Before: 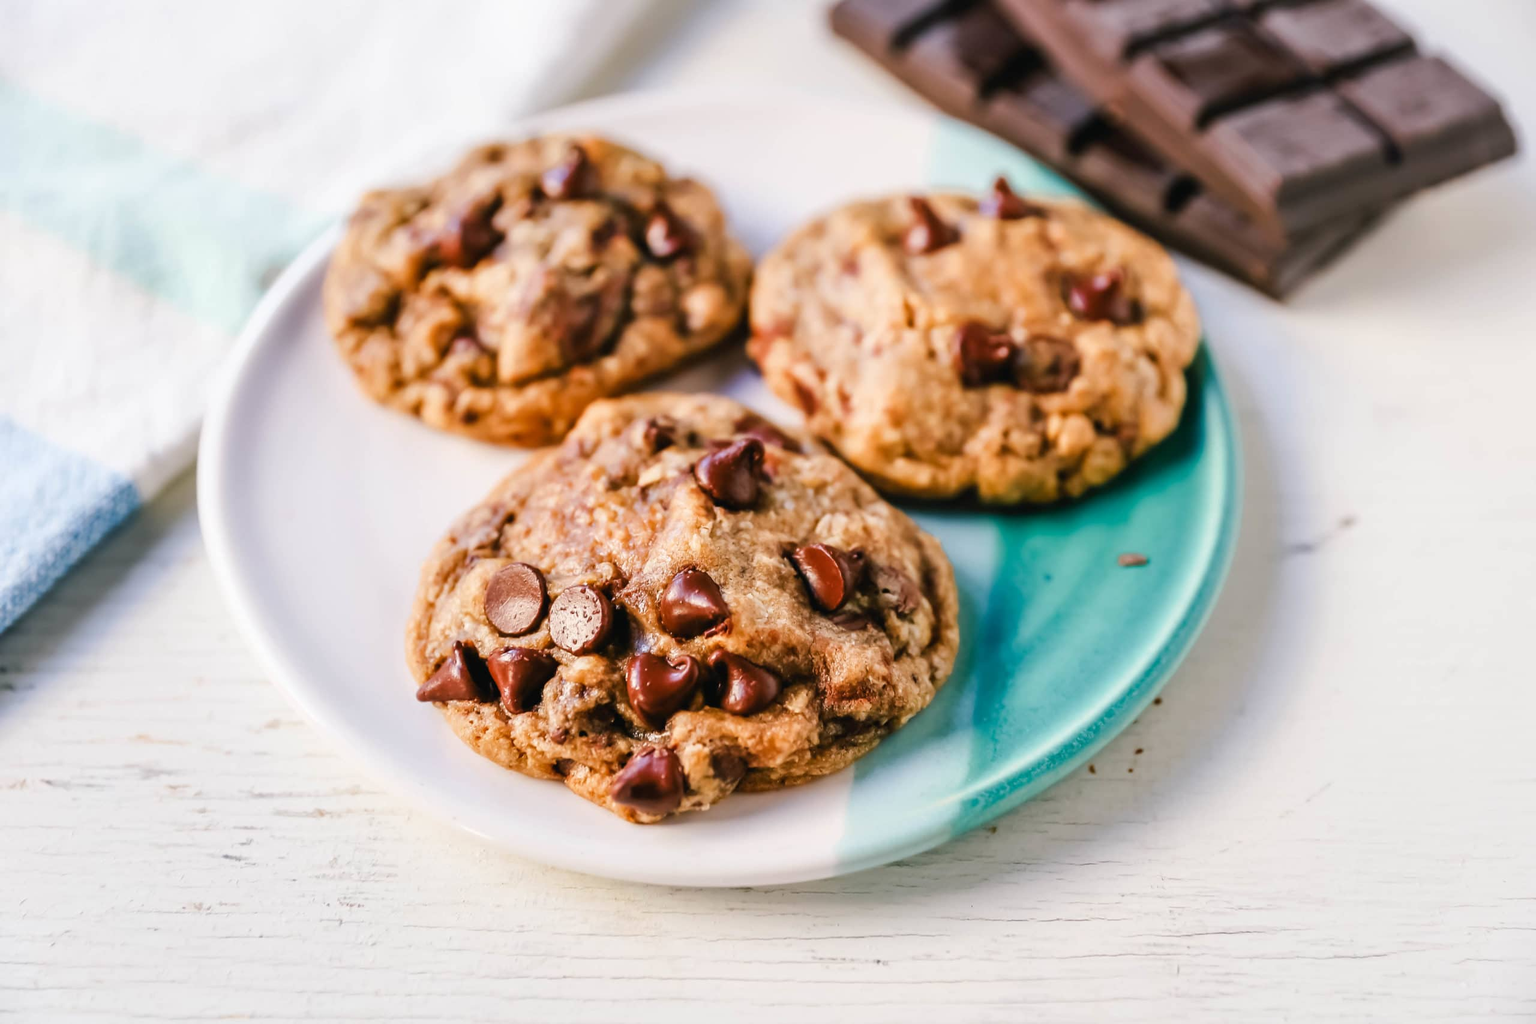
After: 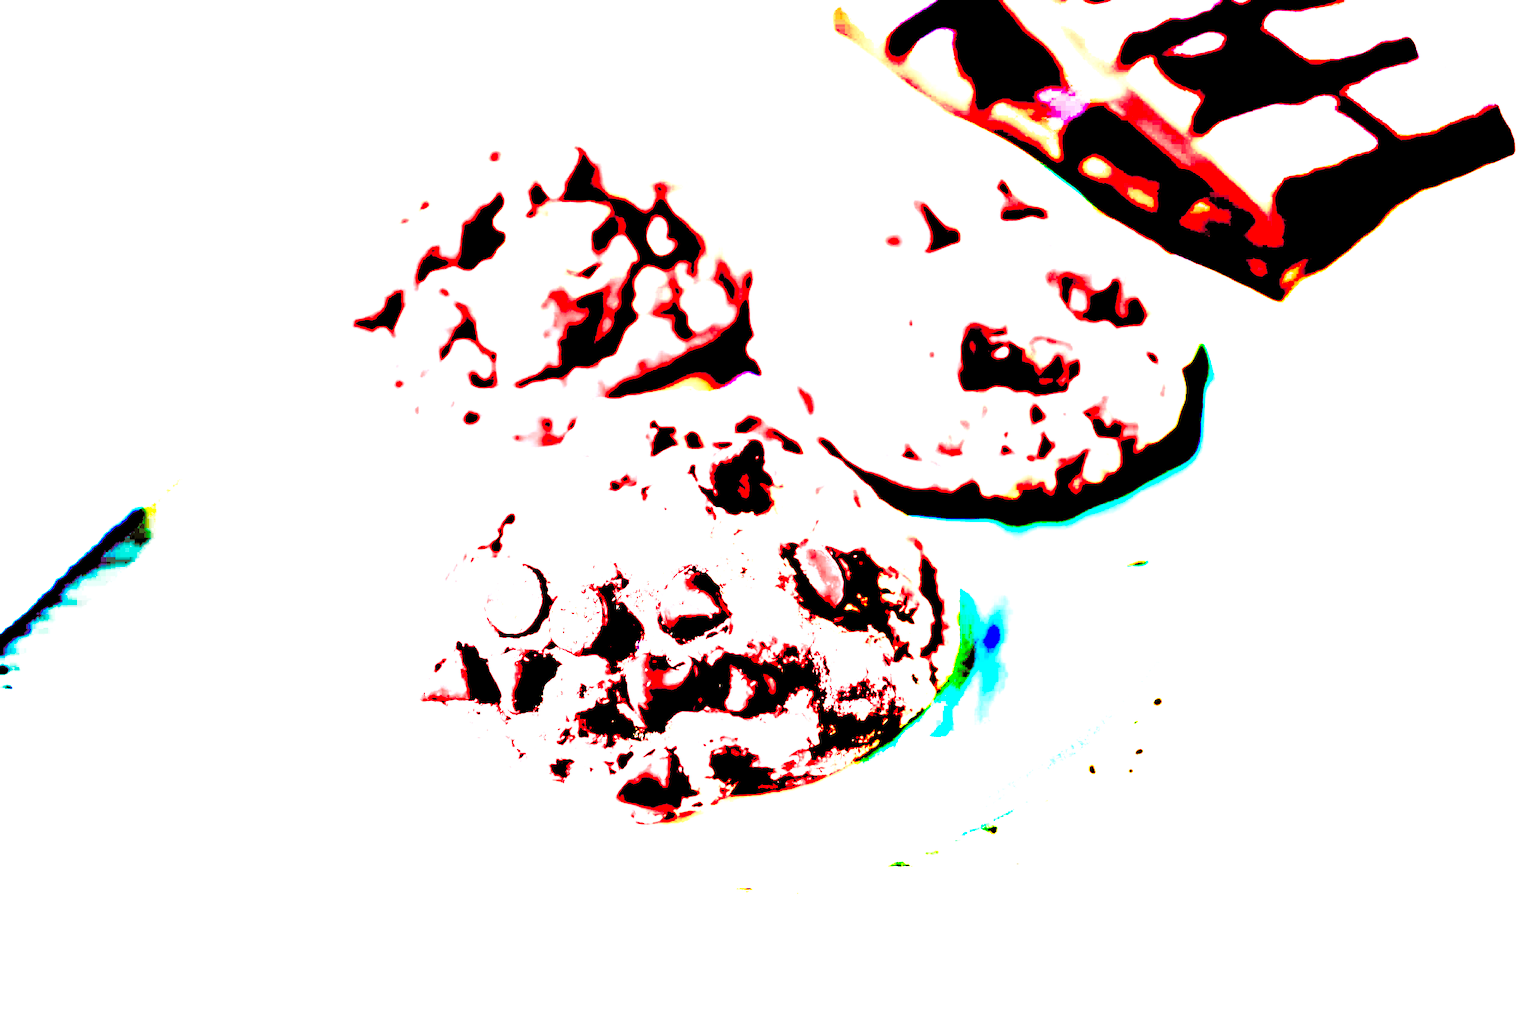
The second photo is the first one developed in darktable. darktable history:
exposure: black level correction 0.1, exposure 3 EV, compensate highlight preservation false
base curve: curves: ch0 [(0, 0) (0.036, 0.025) (0.121, 0.166) (0.206, 0.329) (0.605, 0.79) (1, 1)], preserve colors none
split-toning: on, module defaults
